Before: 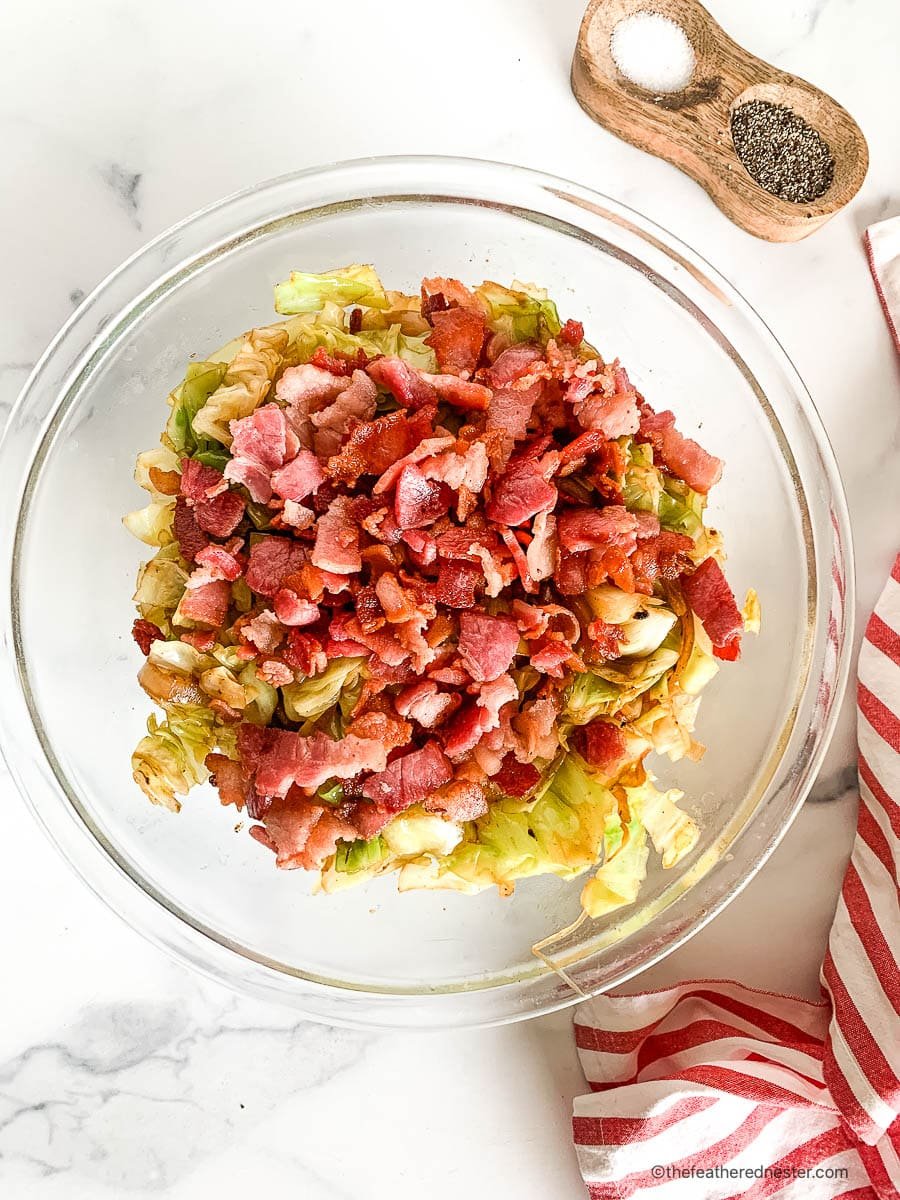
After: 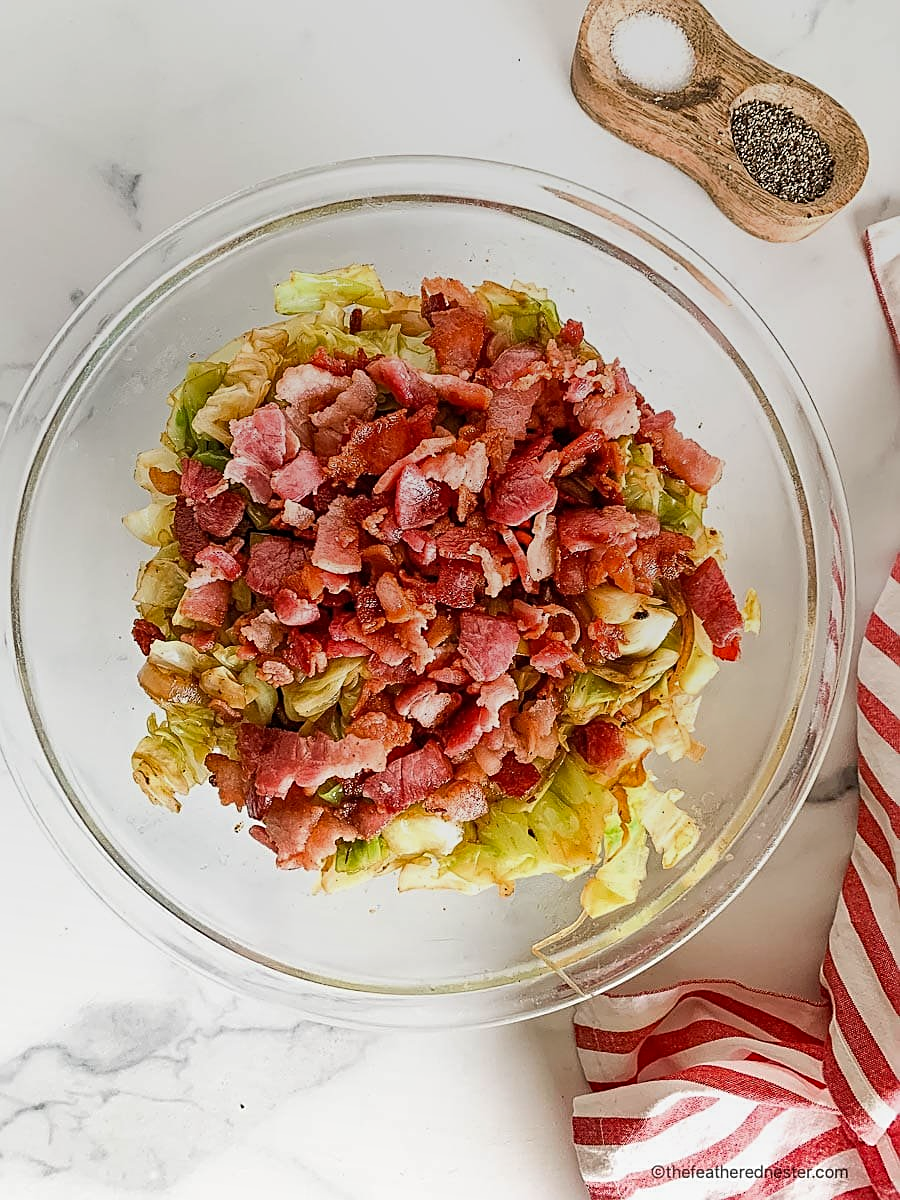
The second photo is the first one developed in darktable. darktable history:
sharpen: on, module defaults
graduated density: rotation 5.63°, offset 76.9
haze removal: compatibility mode true, adaptive false
